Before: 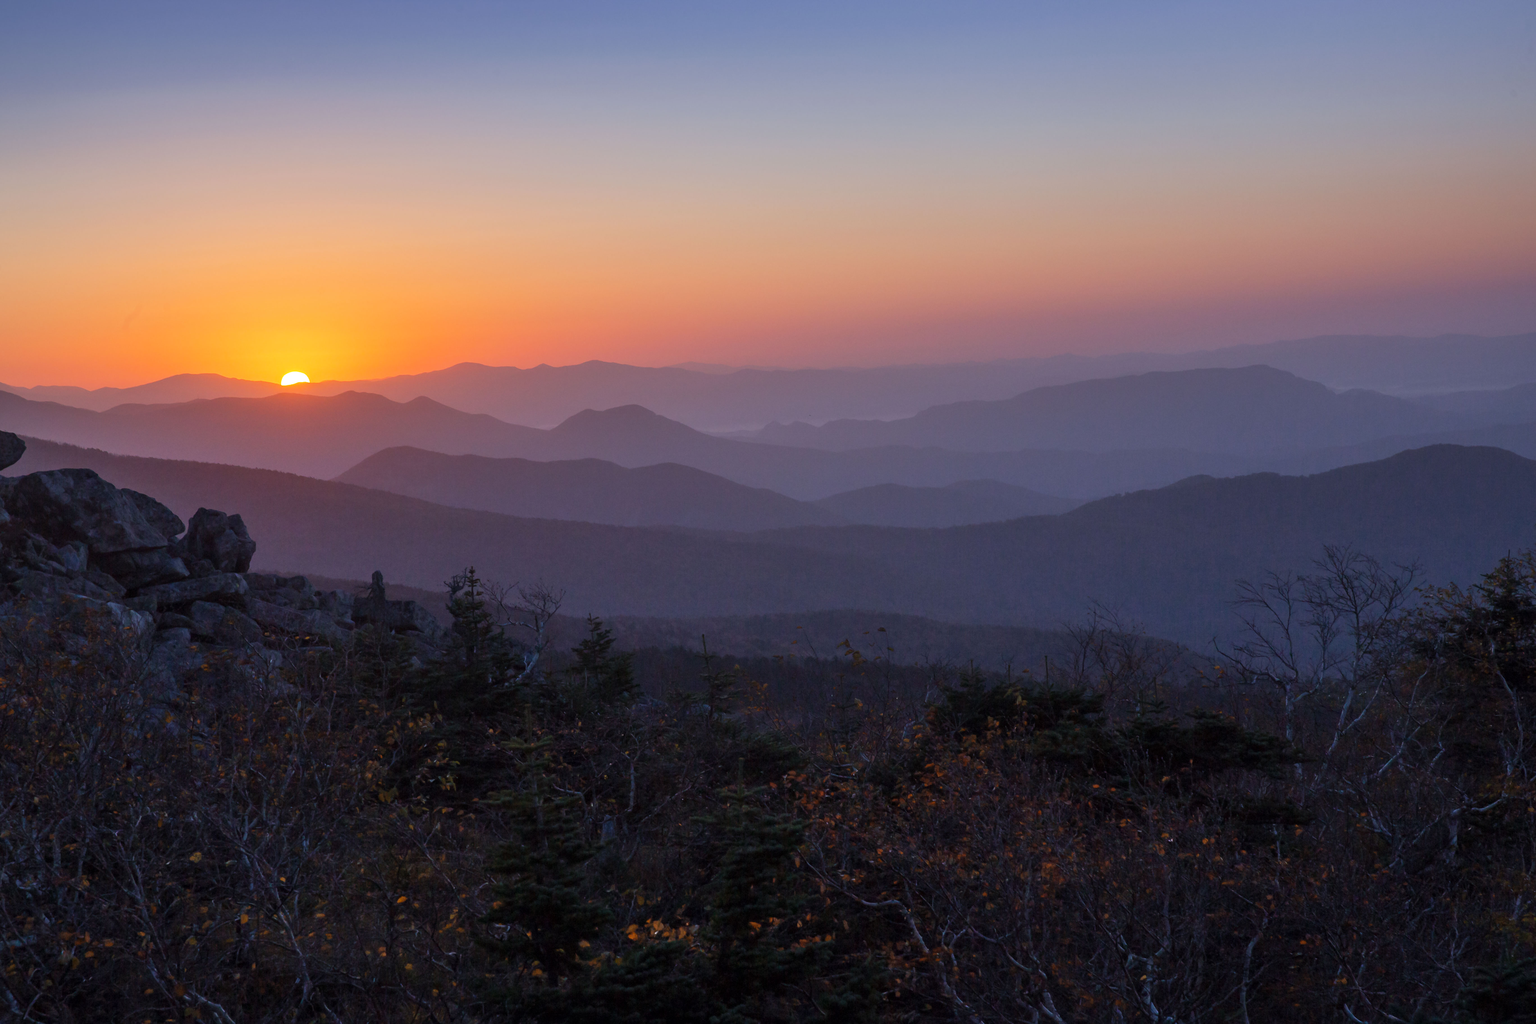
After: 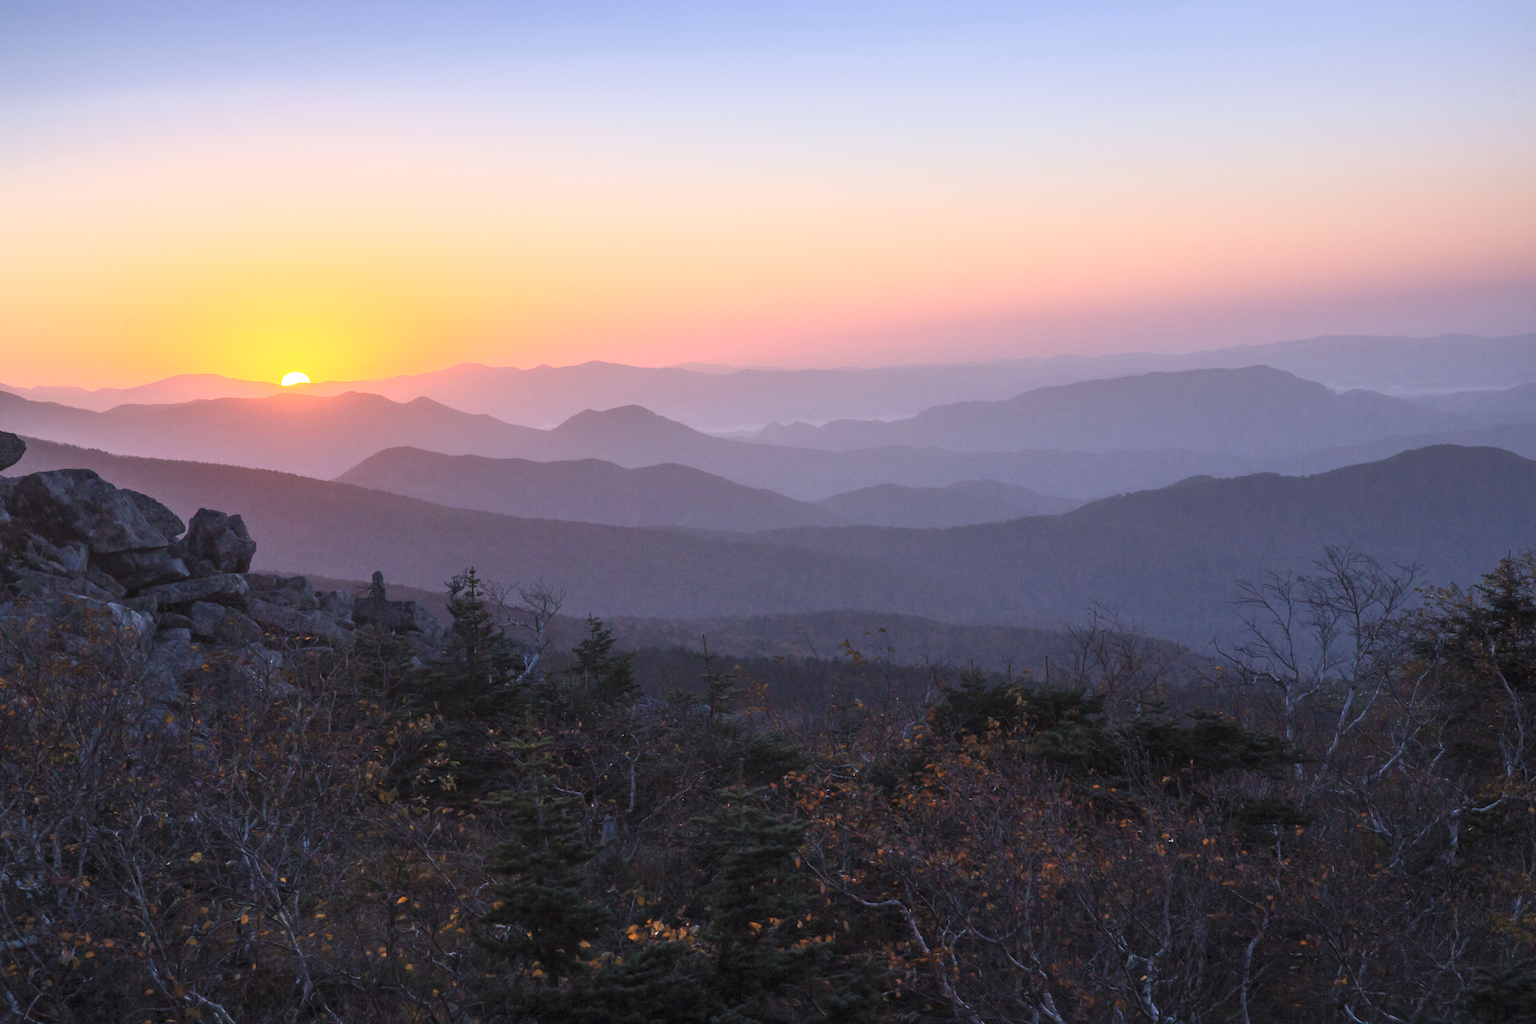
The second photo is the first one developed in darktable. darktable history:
contrast brightness saturation: contrast 0.379, brightness 0.535
